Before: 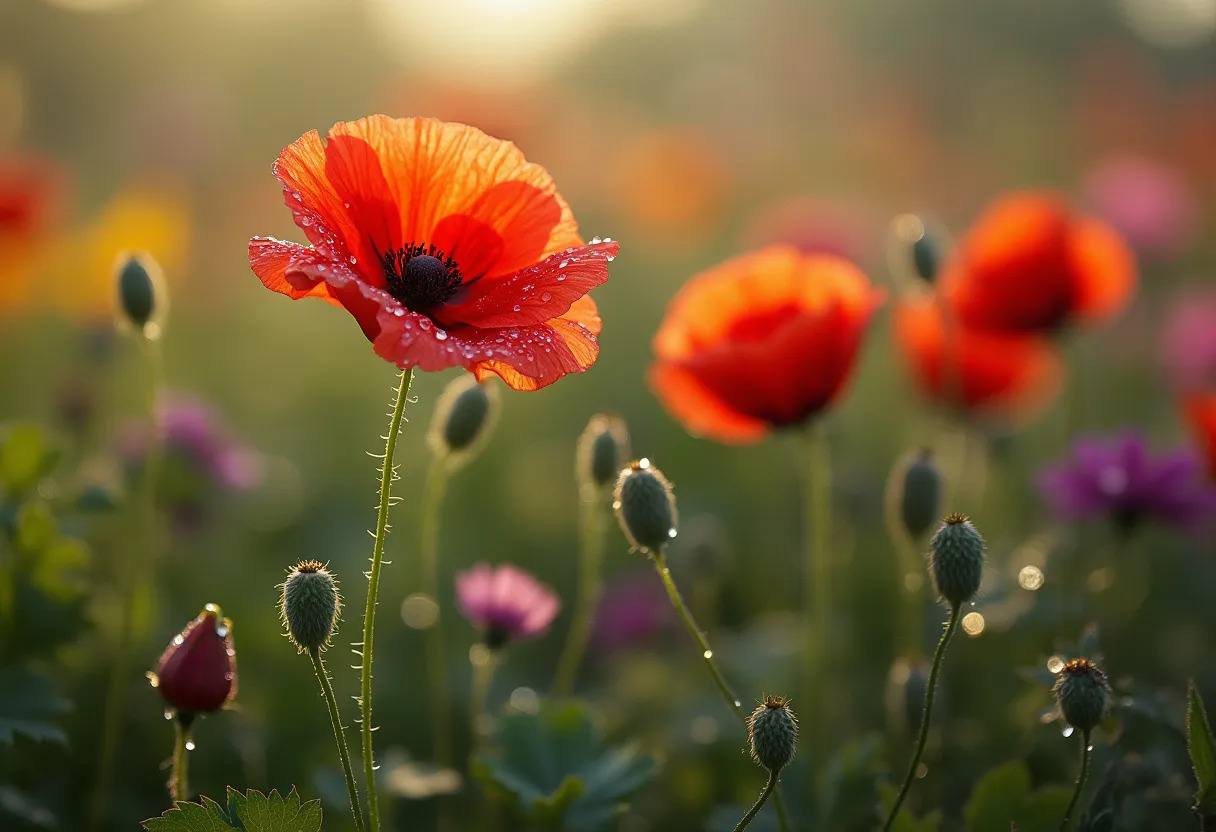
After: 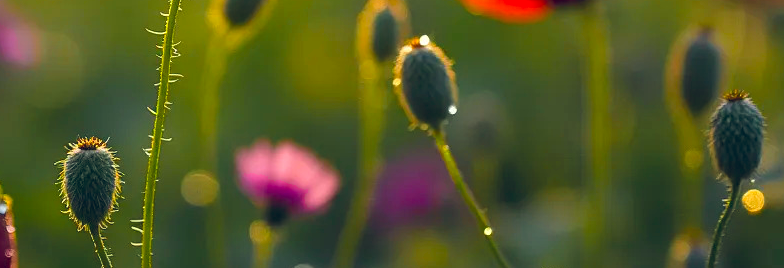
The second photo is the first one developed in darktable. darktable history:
color zones: curves: ch0 [(0.224, 0.526) (0.75, 0.5)]; ch1 [(0.055, 0.526) (0.224, 0.761) (0.377, 0.526) (0.75, 0.5)]
color balance rgb: global offset › chroma 0.153%, global offset › hue 253.64°, linear chroma grading › global chroma 8.862%, perceptual saturation grading › global saturation 17.829%, global vibrance 20%
shadows and highlights: shadows 32.17, highlights -31.6, soften with gaussian
crop: left 18.116%, top 50.908%, right 17.355%, bottom 16.841%
